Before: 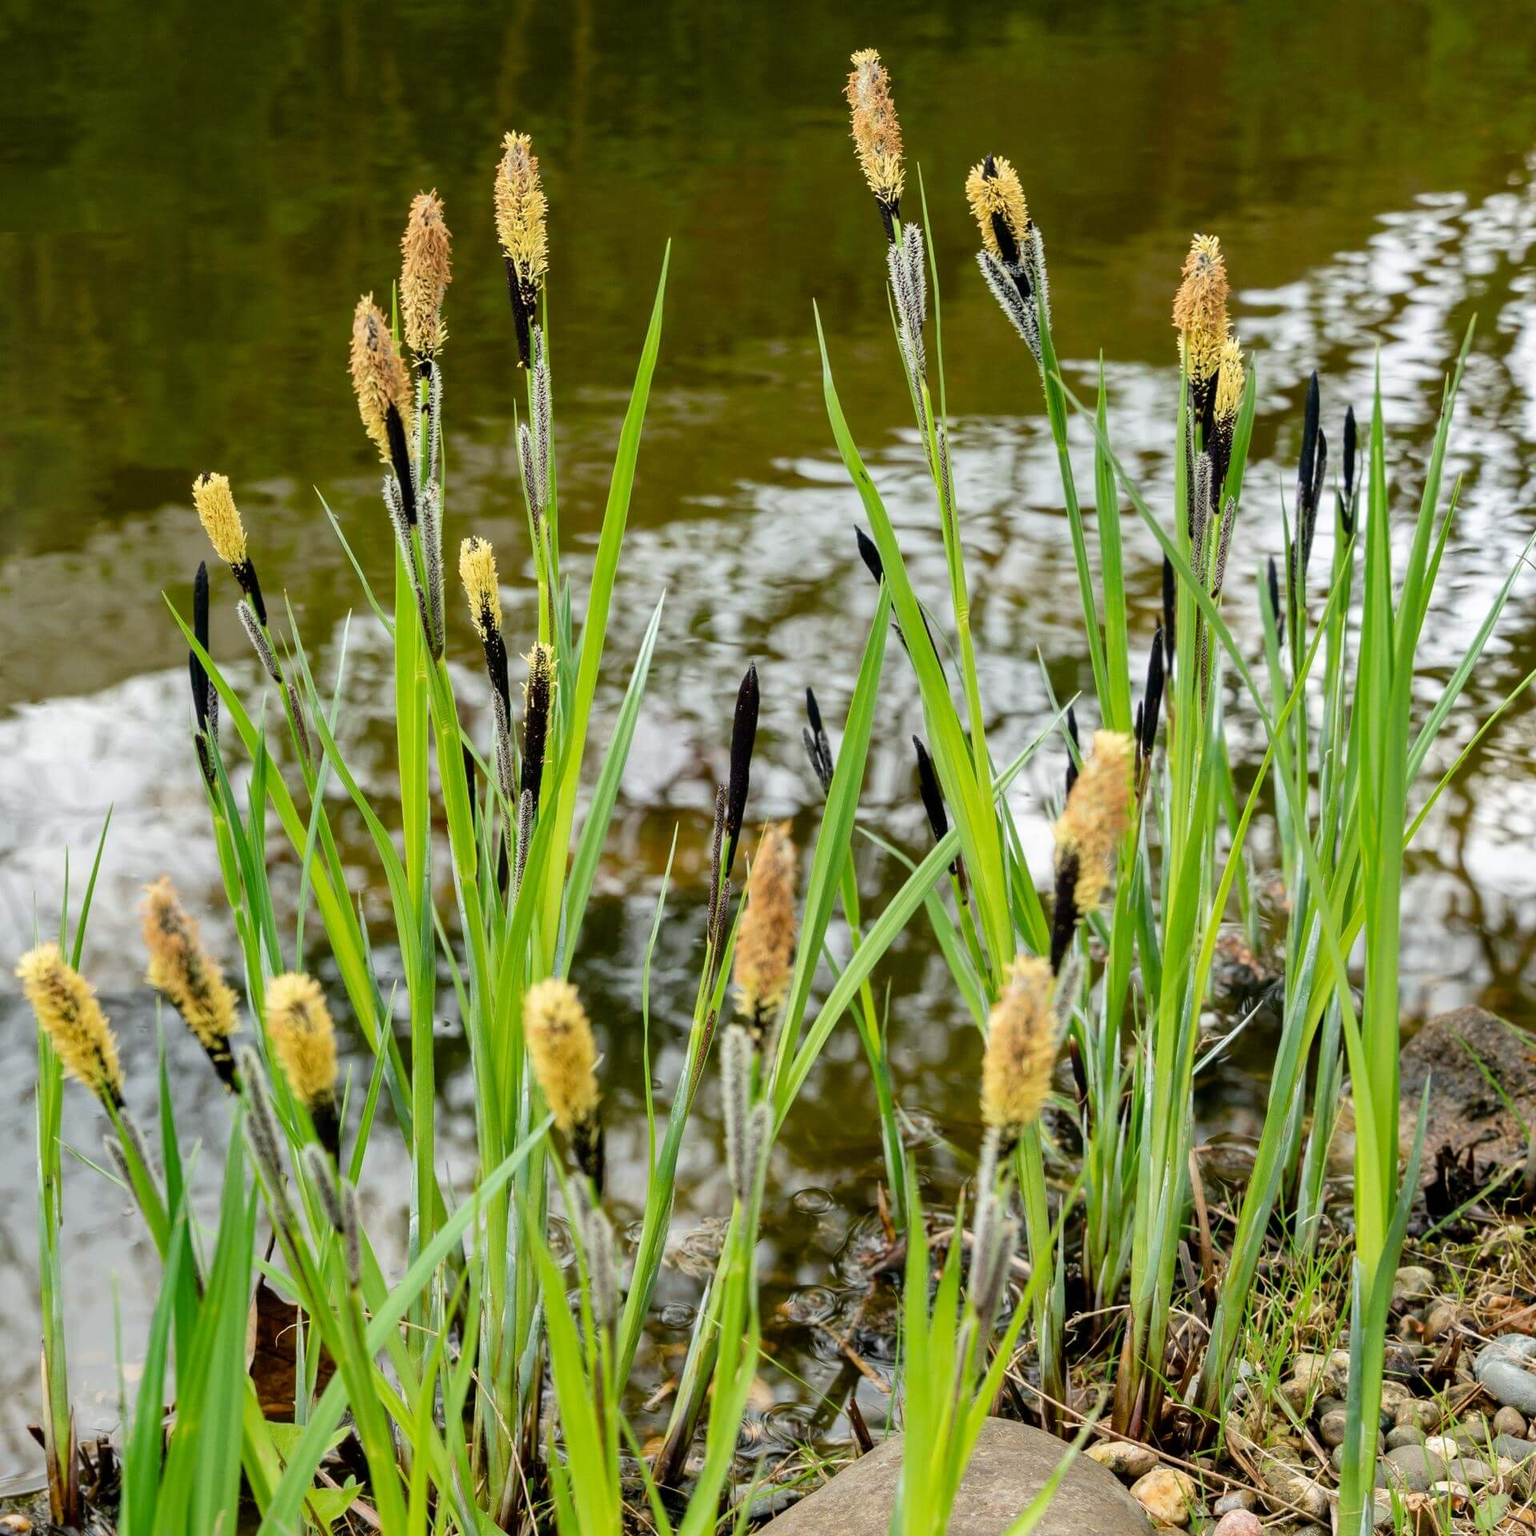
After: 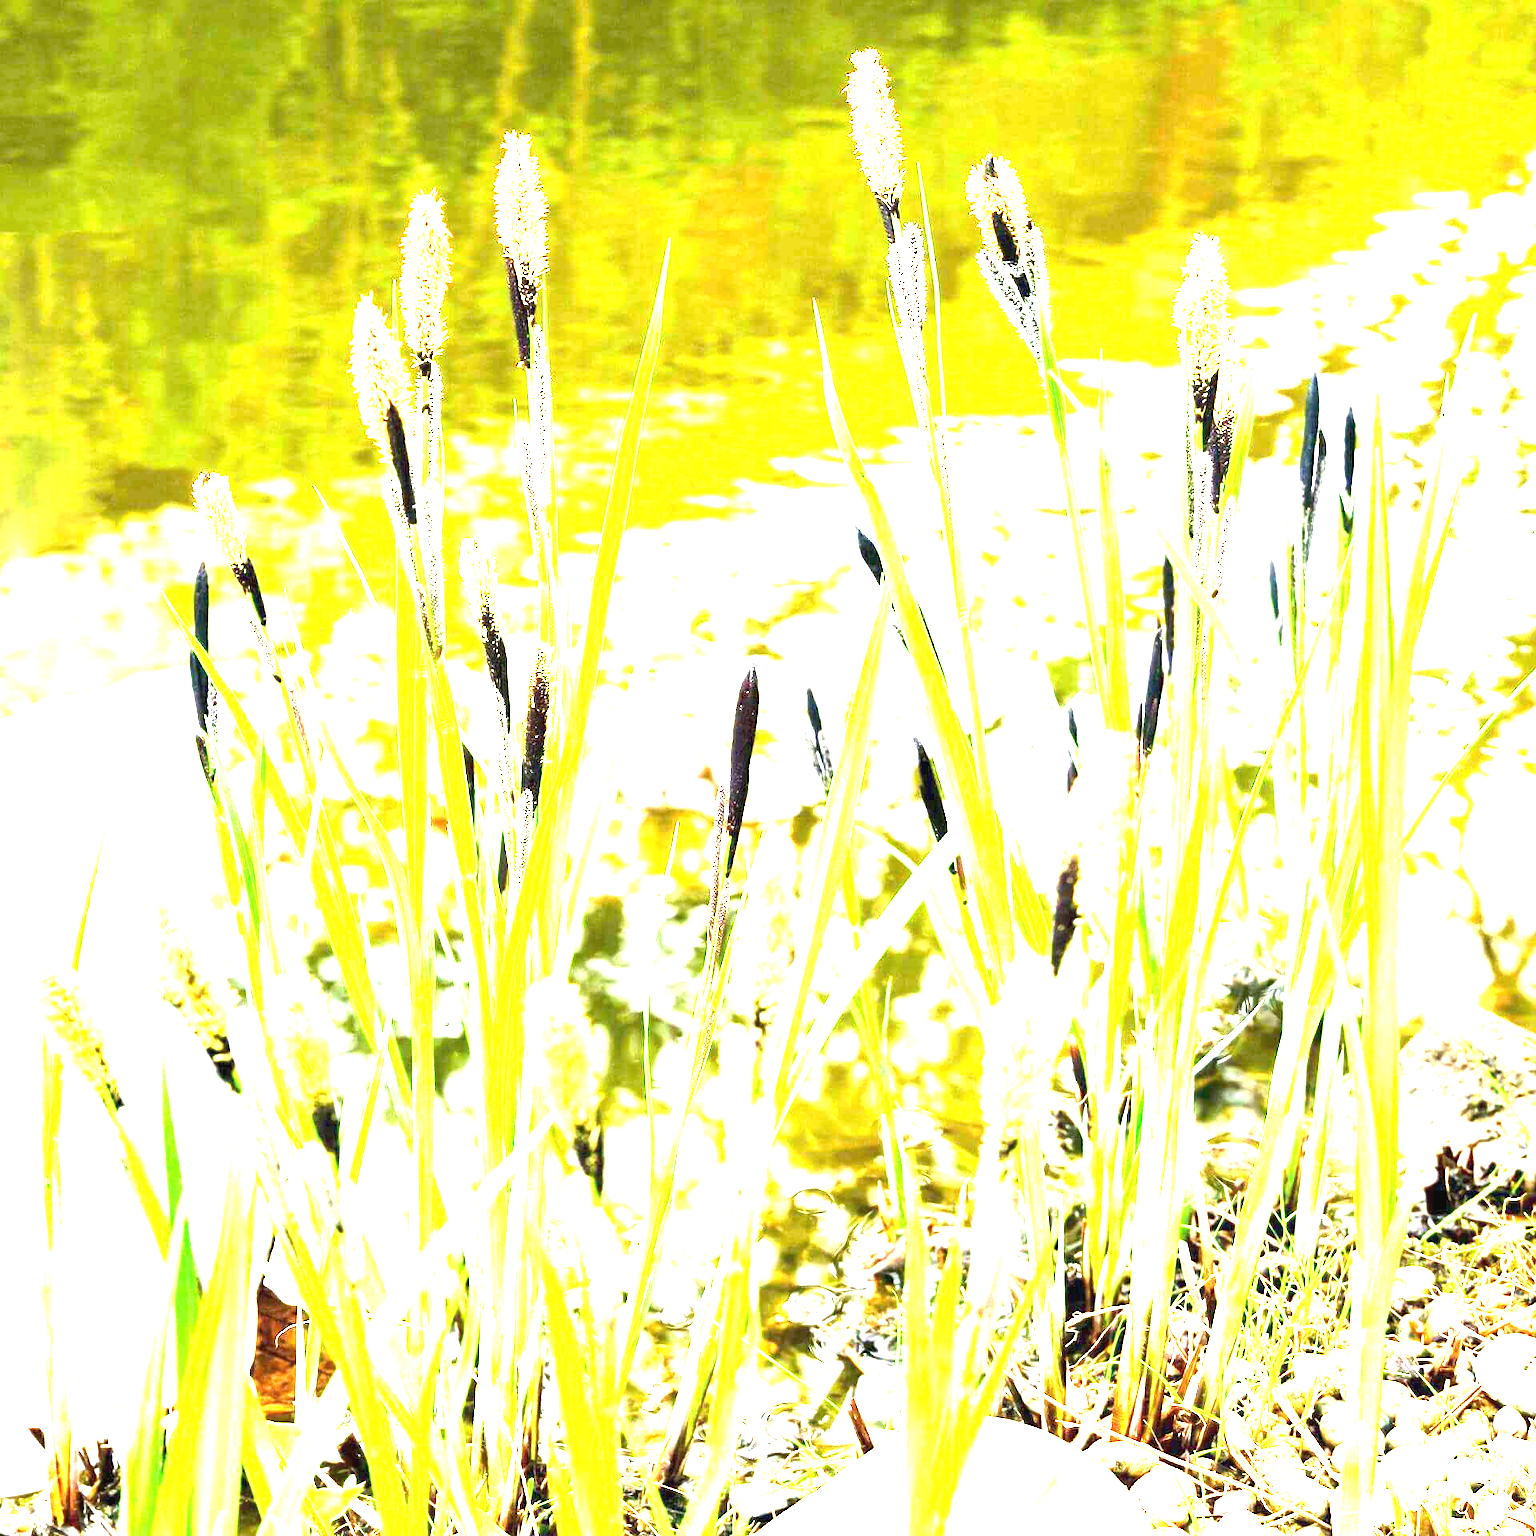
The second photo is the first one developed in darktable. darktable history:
exposure: black level correction 0, exposure 3.937 EV, compensate highlight preservation false
